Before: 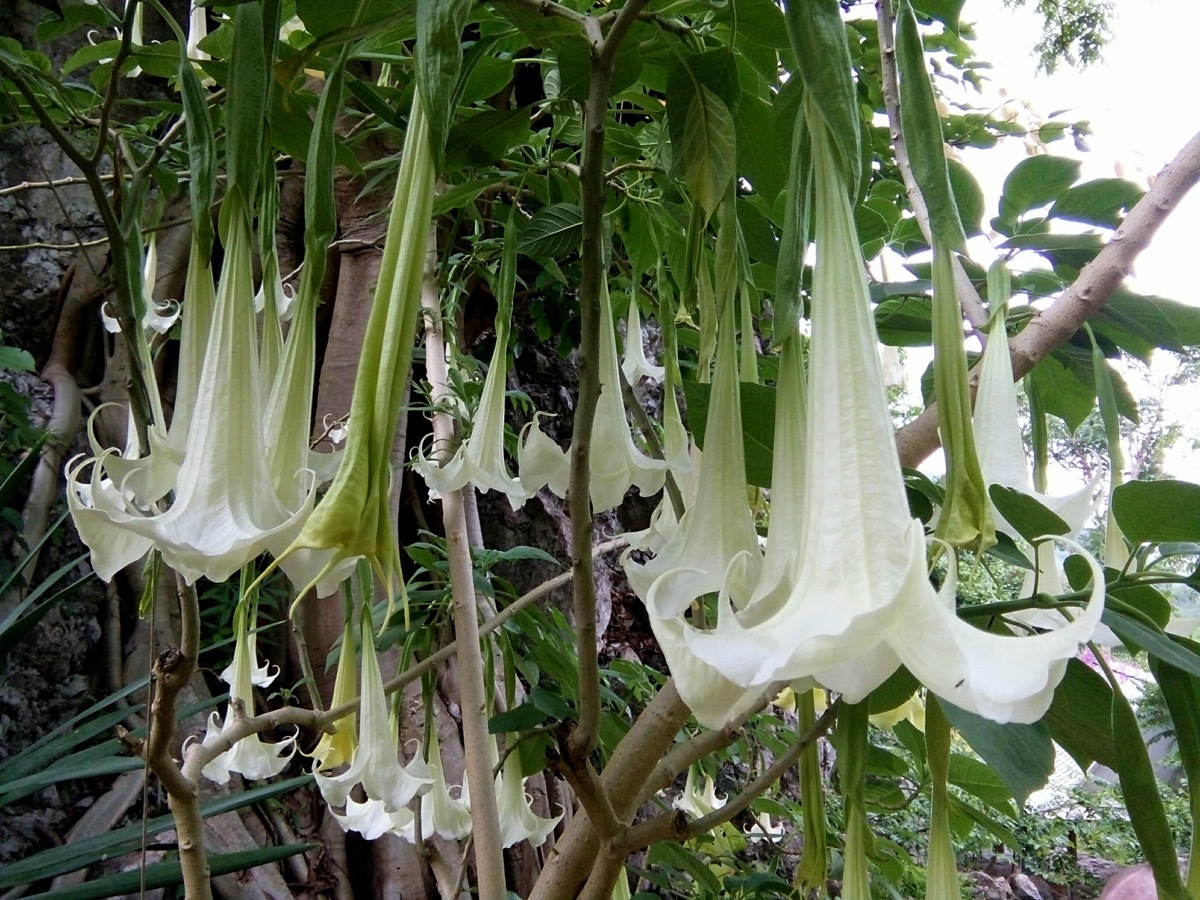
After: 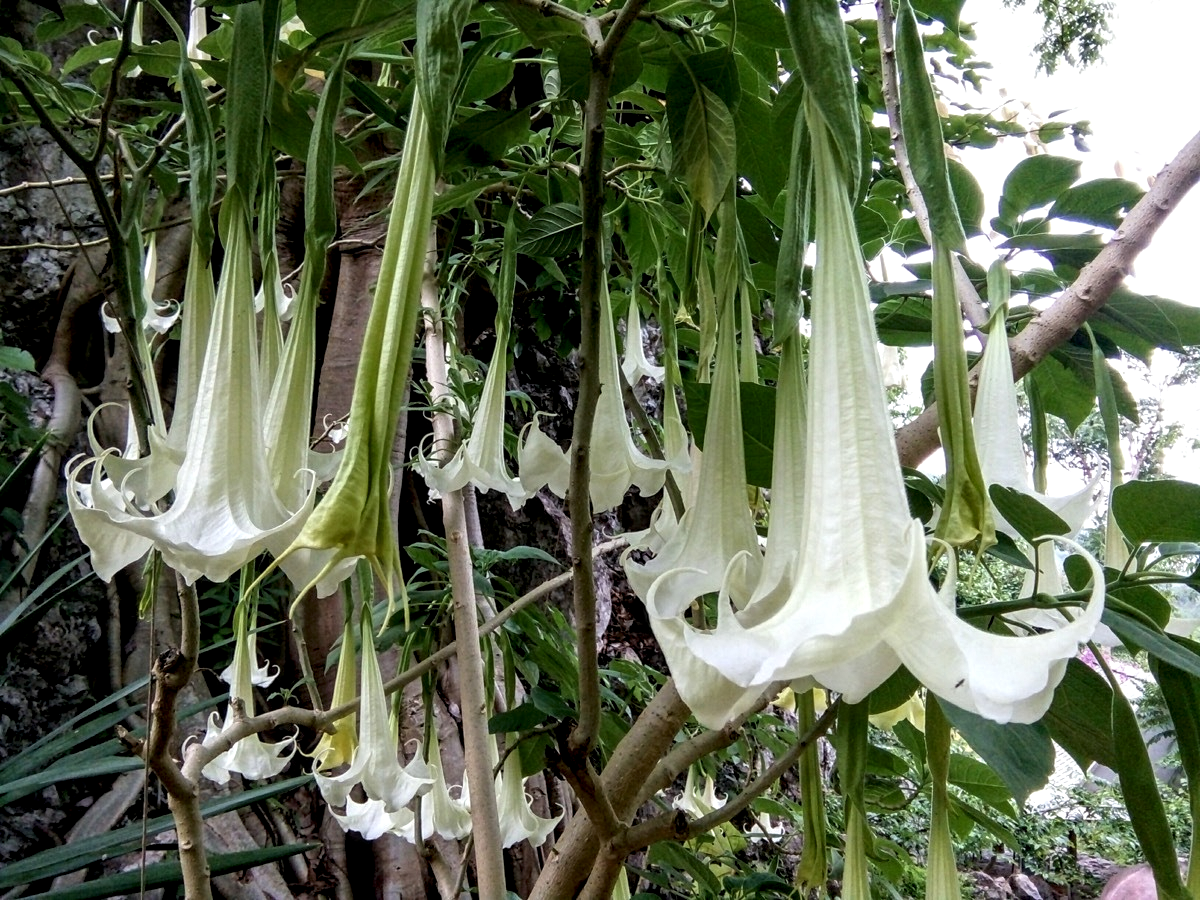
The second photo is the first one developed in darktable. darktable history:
local contrast: detail 156%
